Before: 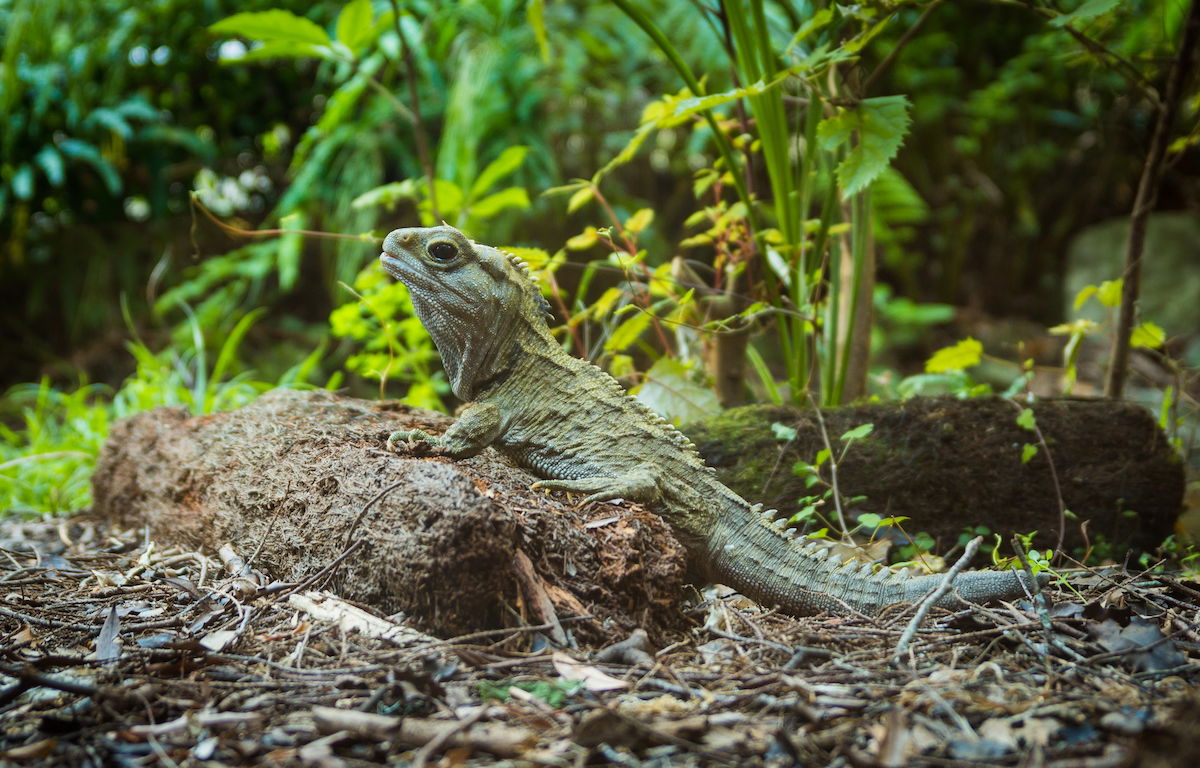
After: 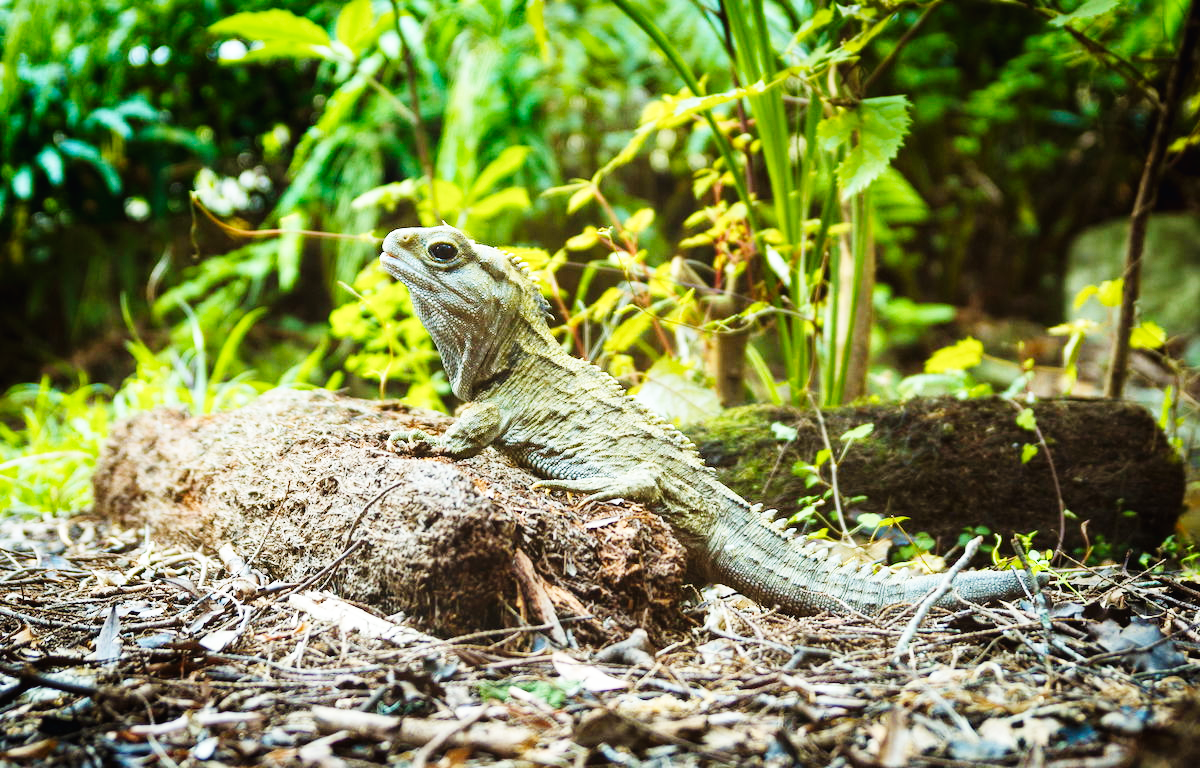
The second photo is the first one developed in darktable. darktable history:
base curve: curves: ch0 [(0, 0.003) (0.001, 0.002) (0.006, 0.004) (0.02, 0.022) (0.048, 0.086) (0.094, 0.234) (0.162, 0.431) (0.258, 0.629) (0.385, 0.8) (0.548, 0.918) (0.751, 0.988) (1, 1)], preserve colors none
